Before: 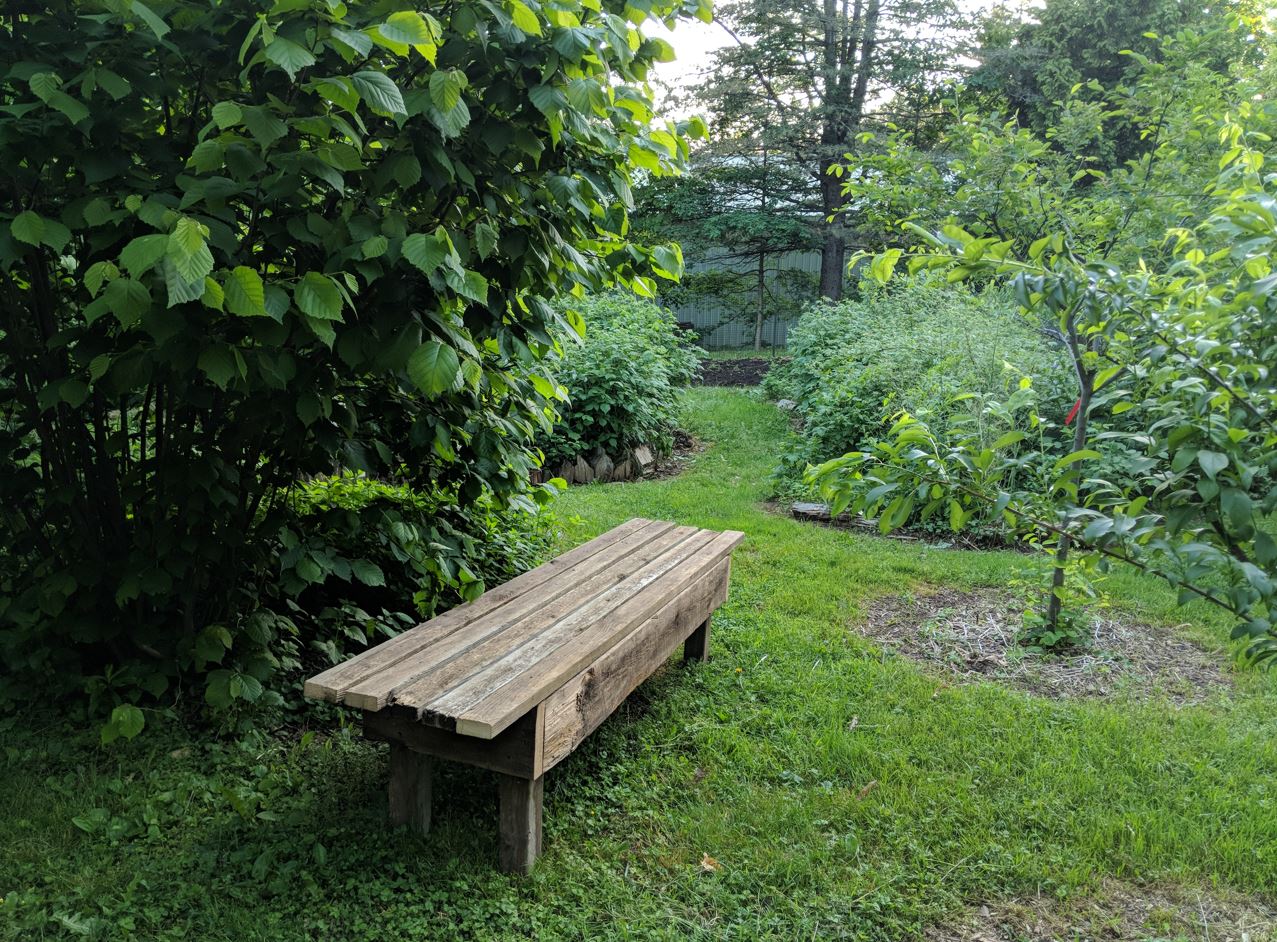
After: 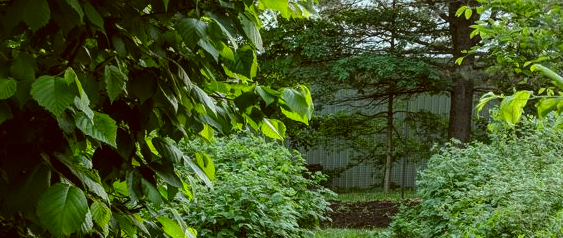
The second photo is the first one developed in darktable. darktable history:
crop: left 29.058%, top 16.808%, right 26.837%, bottom 57.881%
color correction: highlights a* -0.53, highlights b* 0.17, shadows a* 4.65, shadows b* 20.74
contrast brightness saturation: contrast 0.068, brightness -0.137, saturation 0.112
